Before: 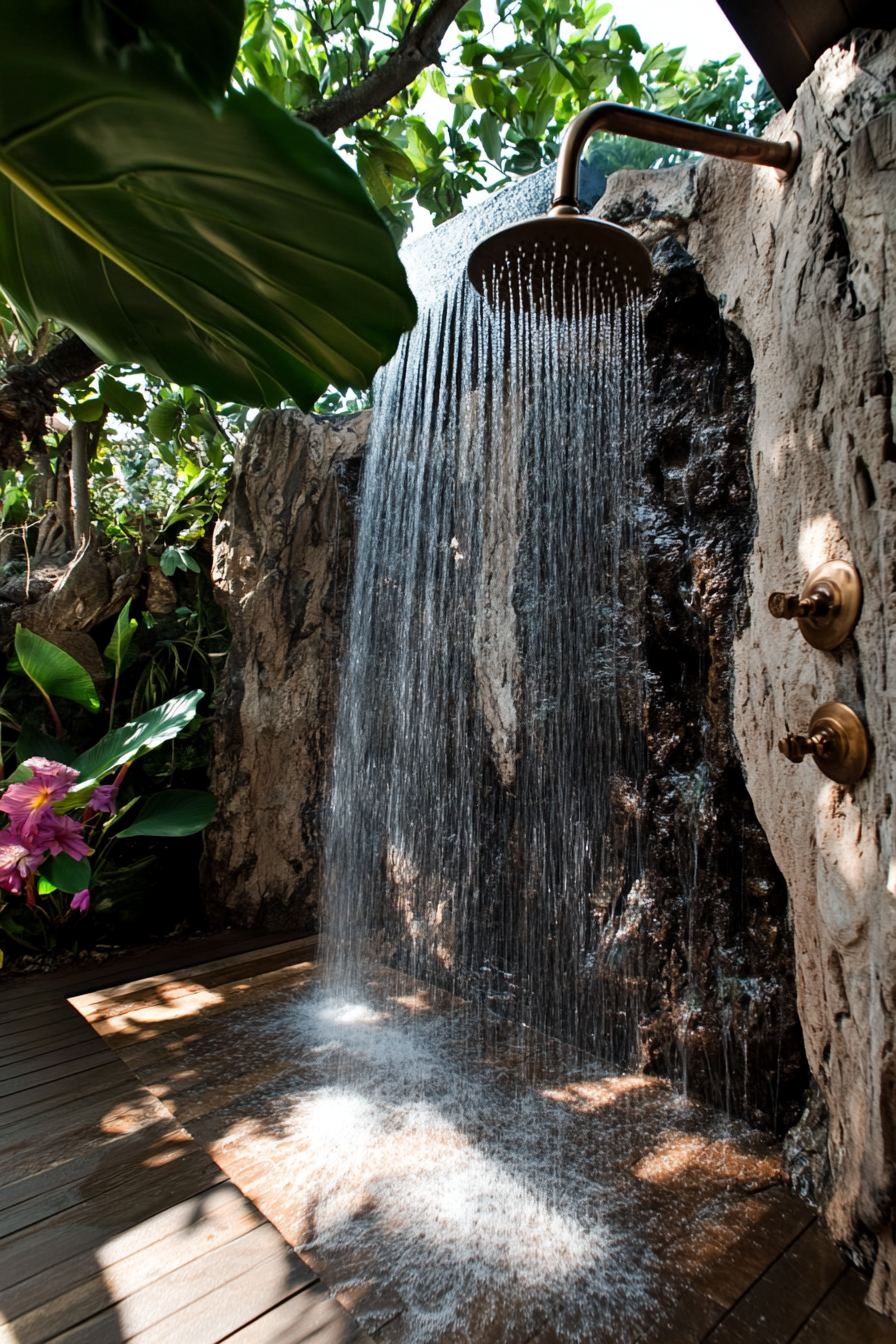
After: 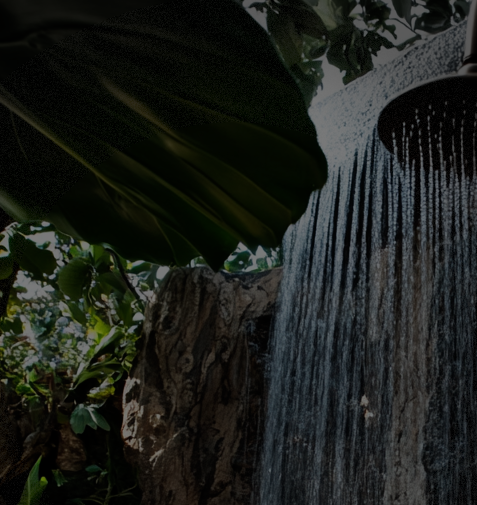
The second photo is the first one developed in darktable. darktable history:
exposure: exposure -2.38 EV, compensate exposure bias true, compensate highlight preservation false
crop: left 10.118%, top 10.596%, right 36.578%, bottom 51.815%
vignetting: fall-off start 92.02%, brightness -0.451, saturation -0.69, center (-0.025, 0.403), dithering 8-bit output, unbound false
